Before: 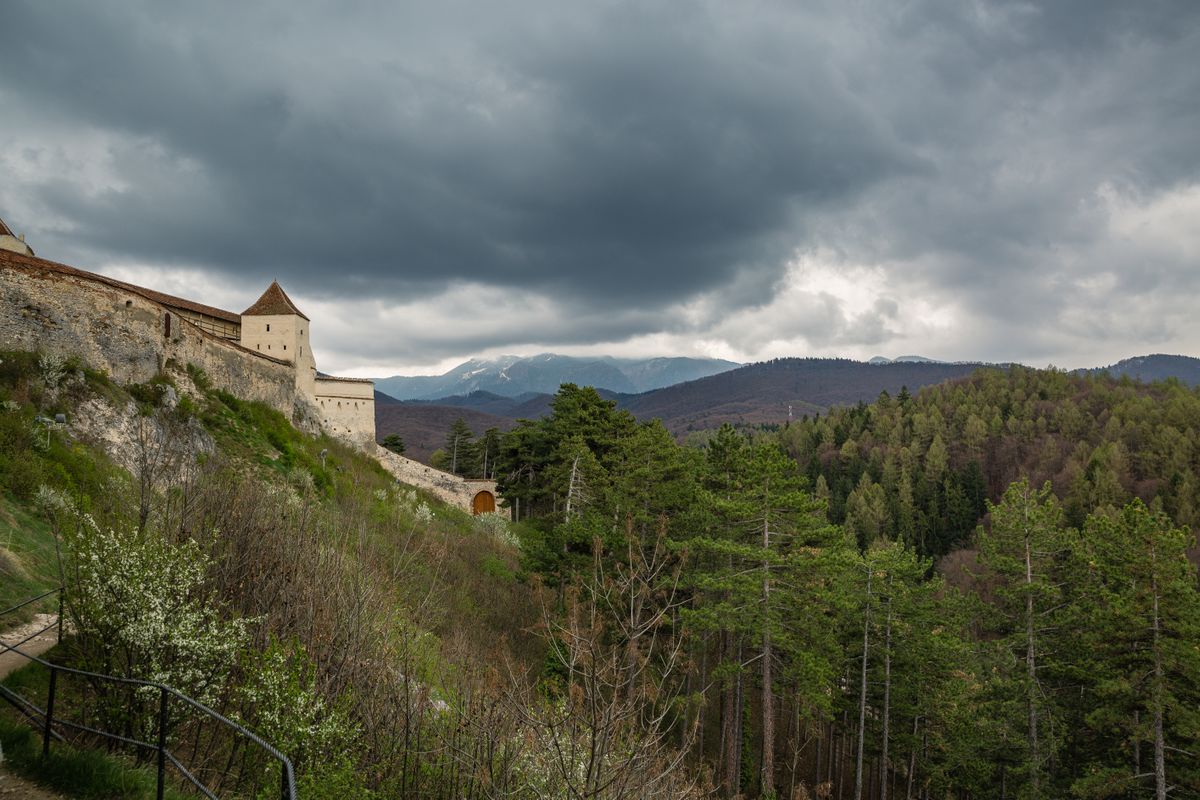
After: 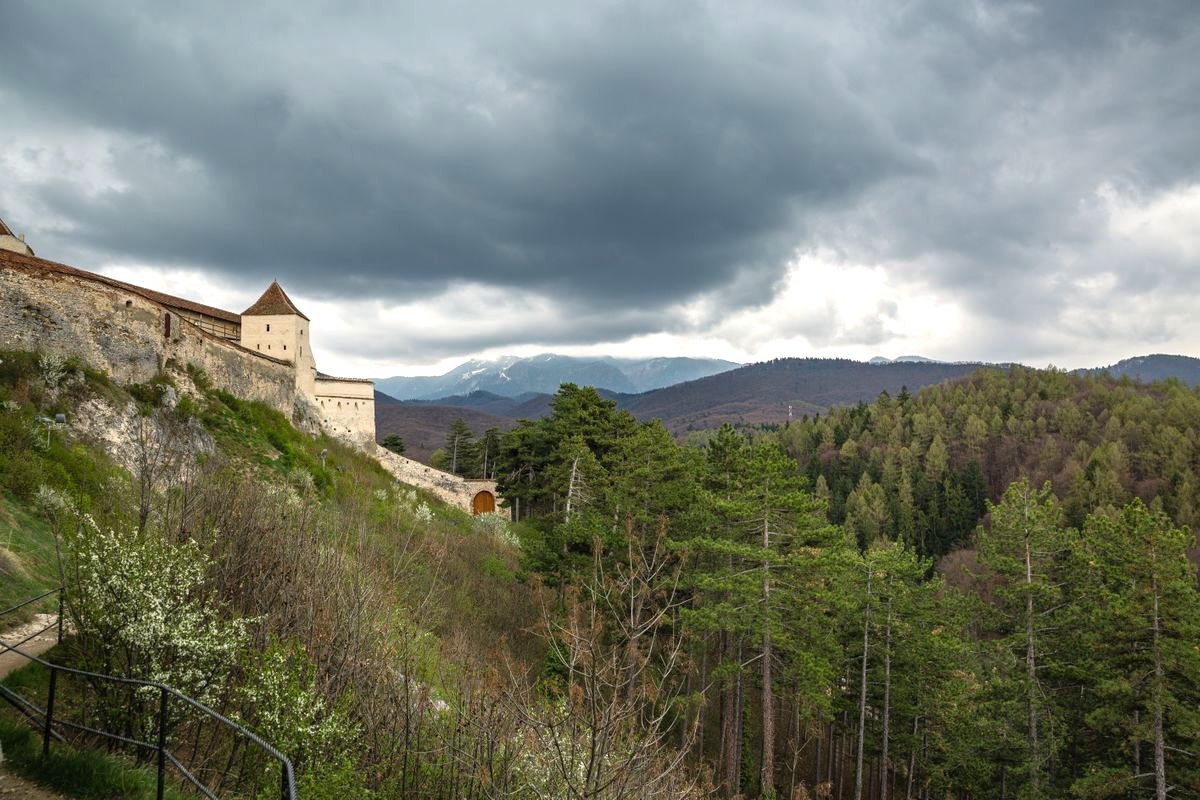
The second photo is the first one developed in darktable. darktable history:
exposure: exposure 0.661 EV, compensate highlight preservation false
base curve: curves: ch0 [(0, 0) (0.303, 0.277) (1, 1)]
